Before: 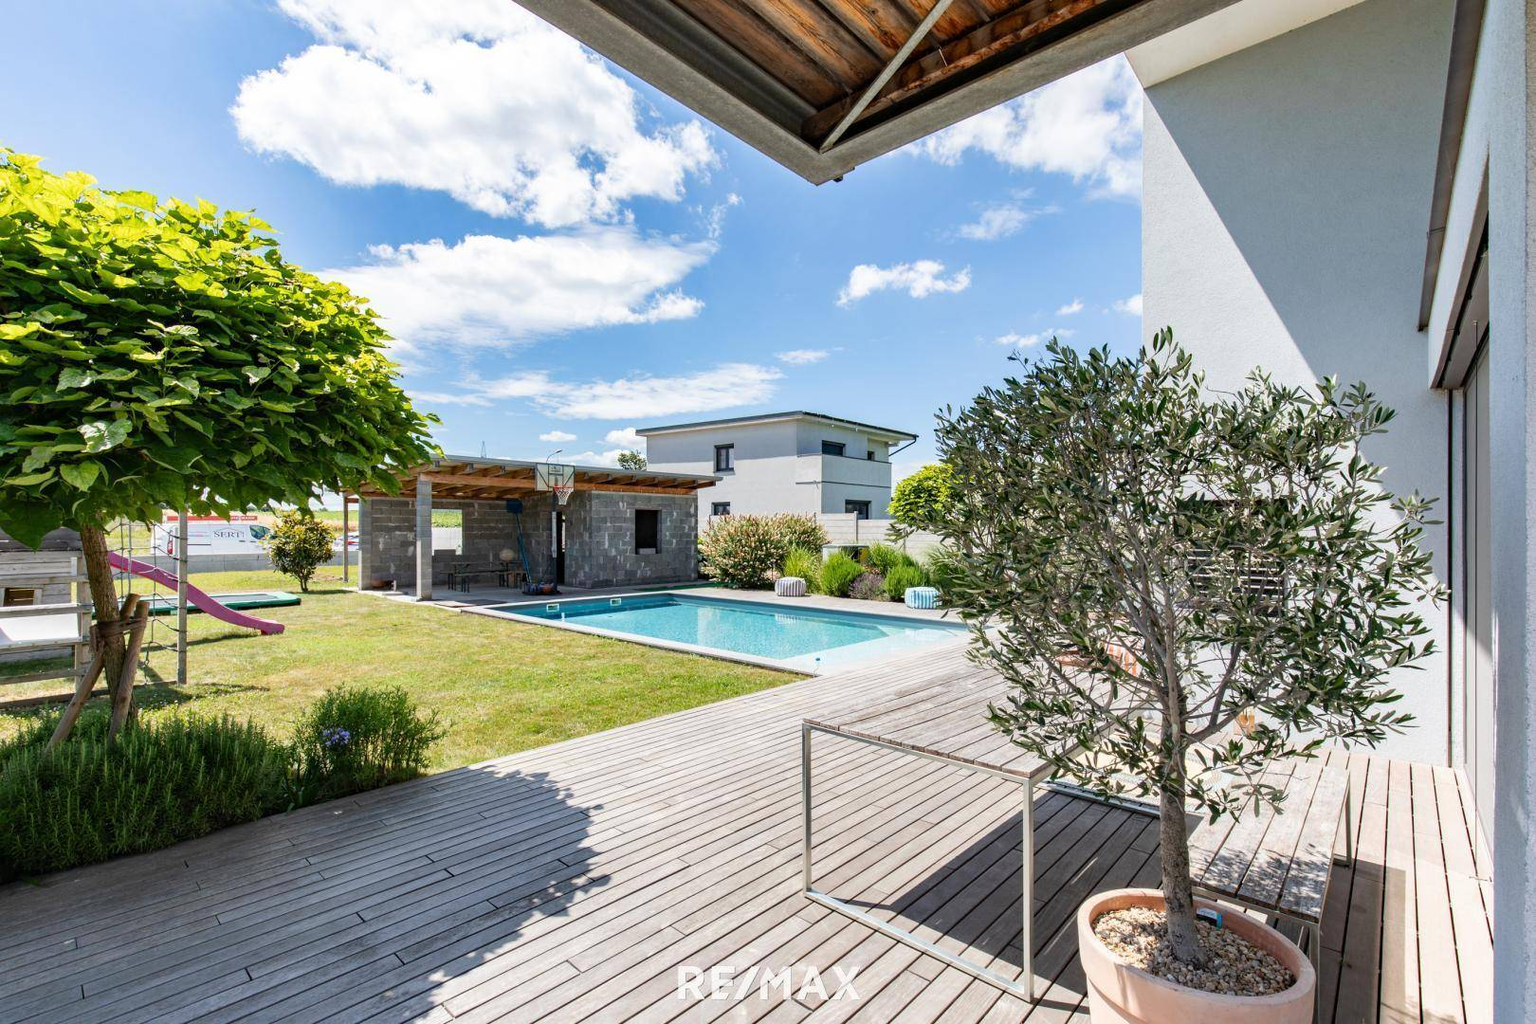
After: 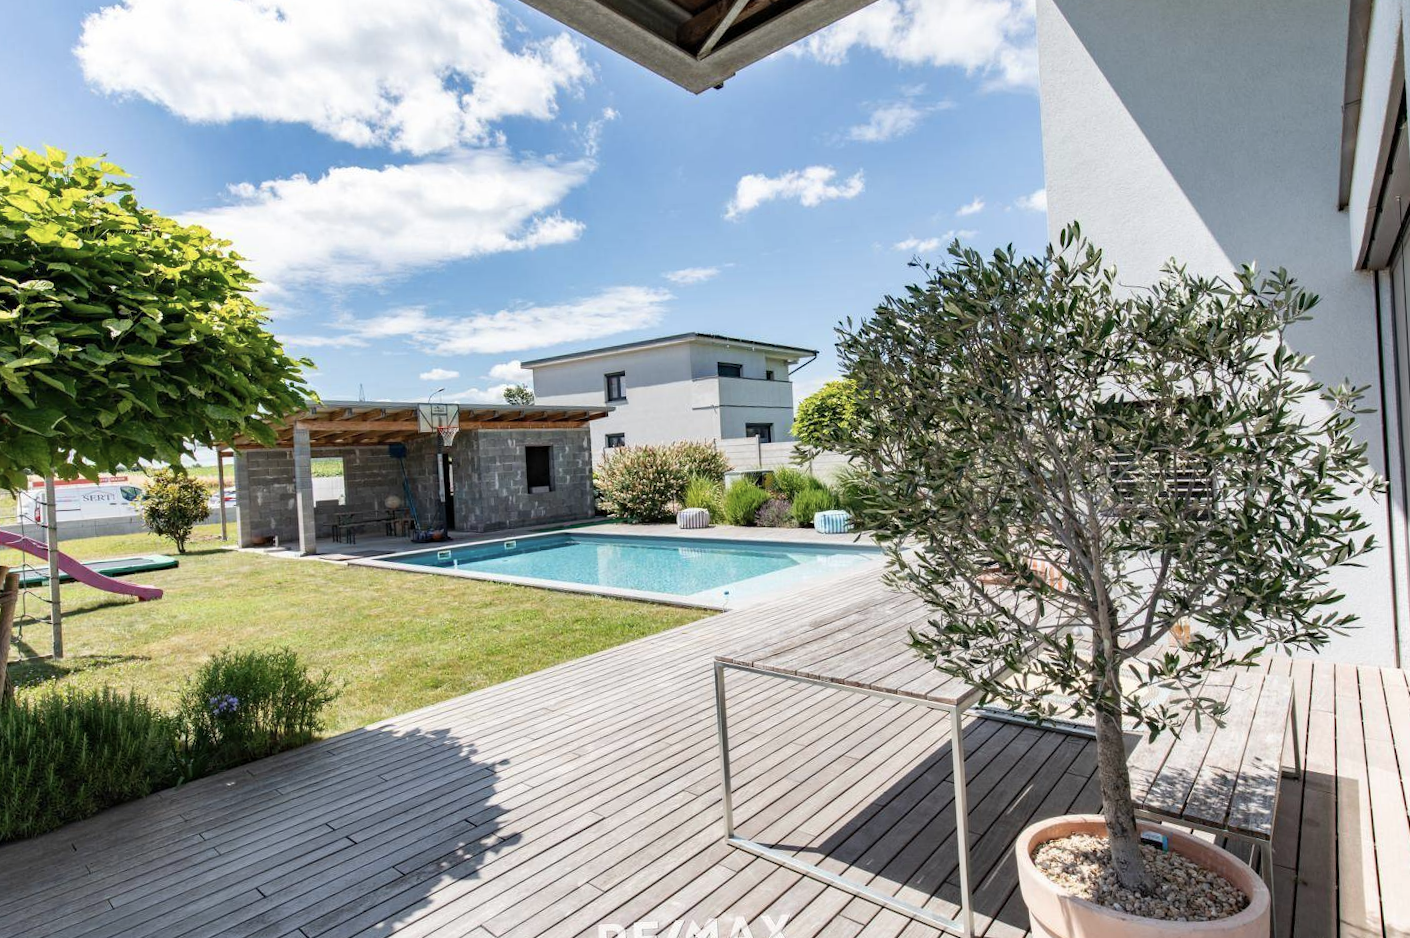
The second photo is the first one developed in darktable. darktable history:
contrast brightness saturation: saturation -0.171
crop and rotate: angle 3.33°, left 5.499%, top 5.69%
